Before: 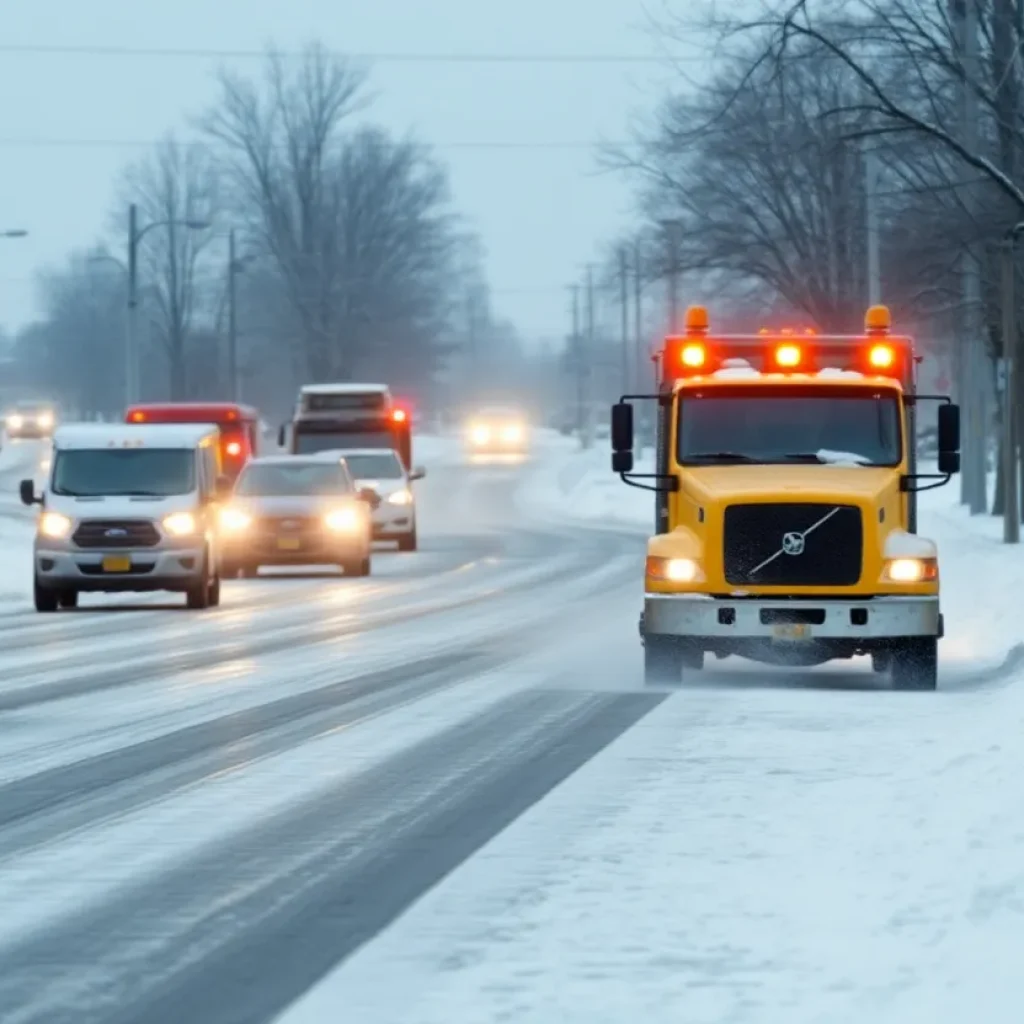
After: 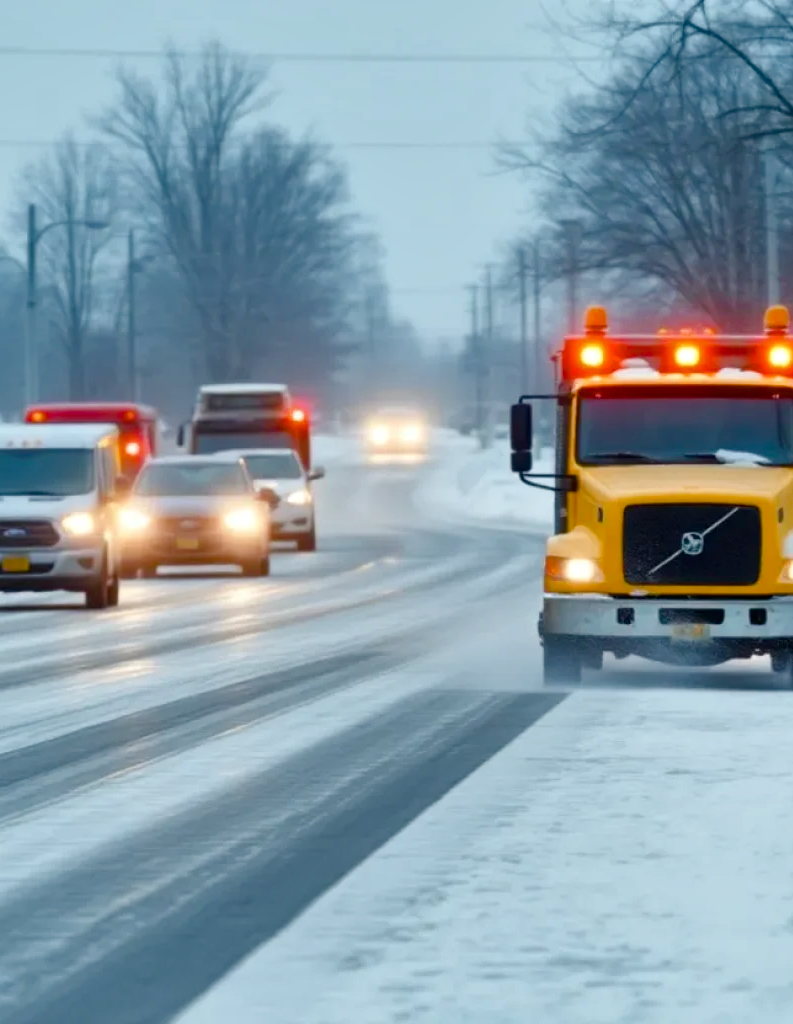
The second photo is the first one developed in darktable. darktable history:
crop: left 9.88%, right 12.664%
shadows and highlights: white point adjustment 1, soften with gaussian
color balance rgb: perceptual saturation grading › global saturation 20%, perceptual saturation grading › highlights -25%, perceptual saturation grading › shadows 50%
